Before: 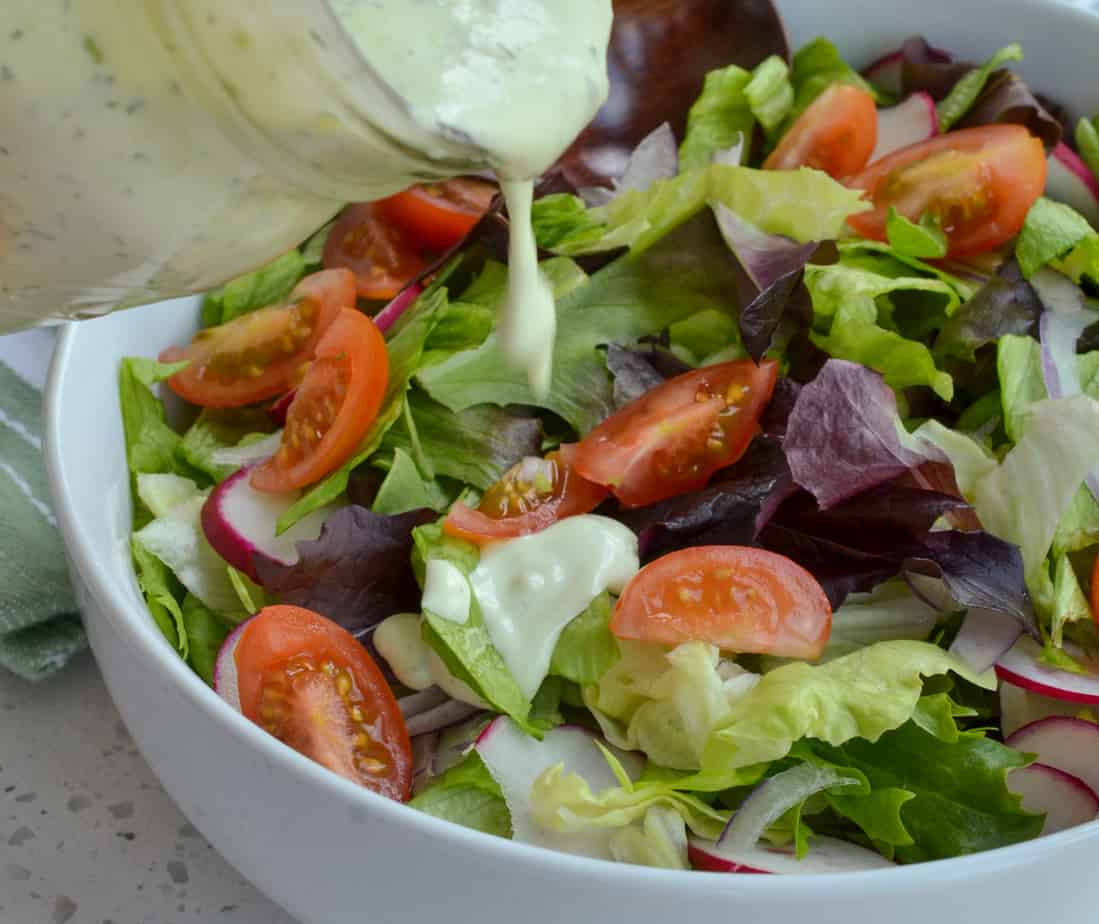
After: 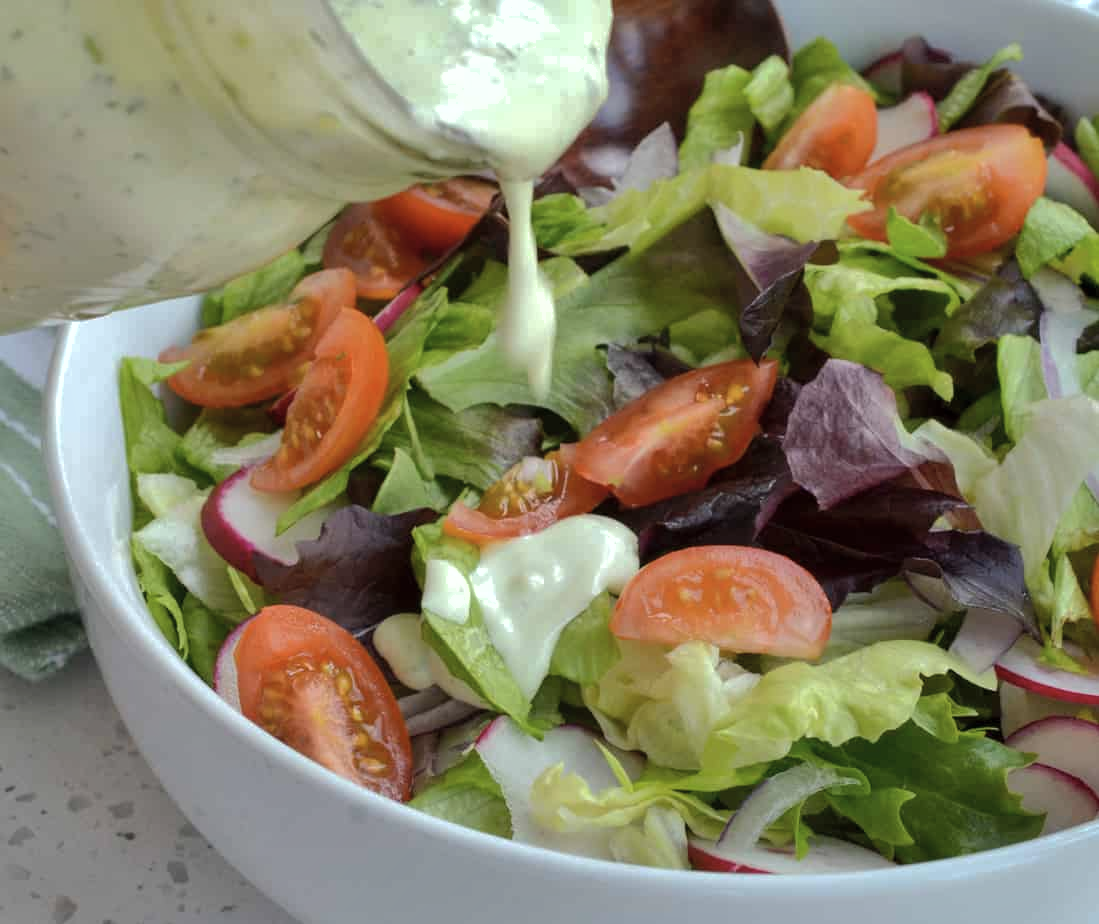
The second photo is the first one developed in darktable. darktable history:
shadows and highlights: shadows 39.32, highlights -60.09
tone equalizer: -8 EV -0.399 EV, -7 EV -0.414 EV, -6 EV -0.34 EV, -5 EV -0.259 EV, -3 EV 0.2 EV, -2 EV 0.34 EV, -1 EV 0.384 EV, +0 EV 0.434 EV, mask exposure compensation -0.494 EV
contrast brightness saturation: saturation -0.178
